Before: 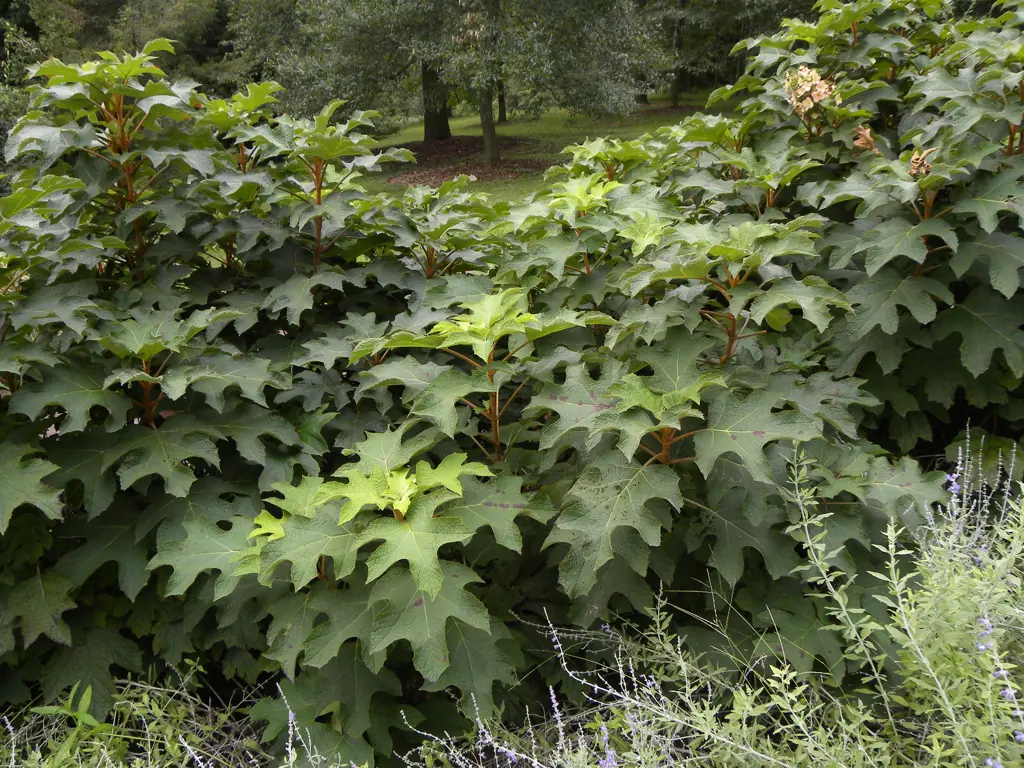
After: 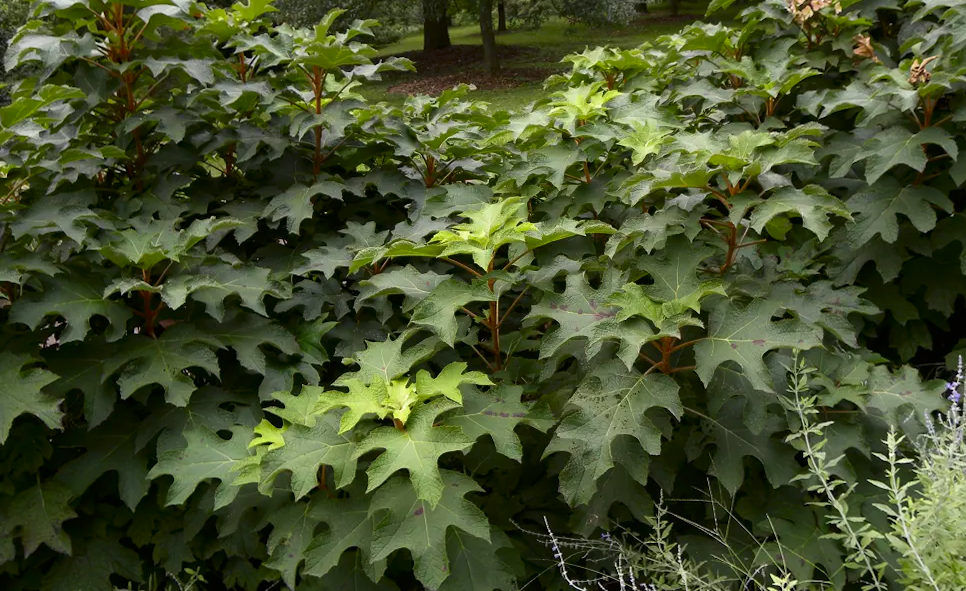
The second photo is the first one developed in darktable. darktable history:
crop and rotate: angle 0.071°, top 11.827%, right 5.413%, bottom 11.065%
contrast brightness saturation: contrast 0.067, brightness -0.127, saturation 0.064
